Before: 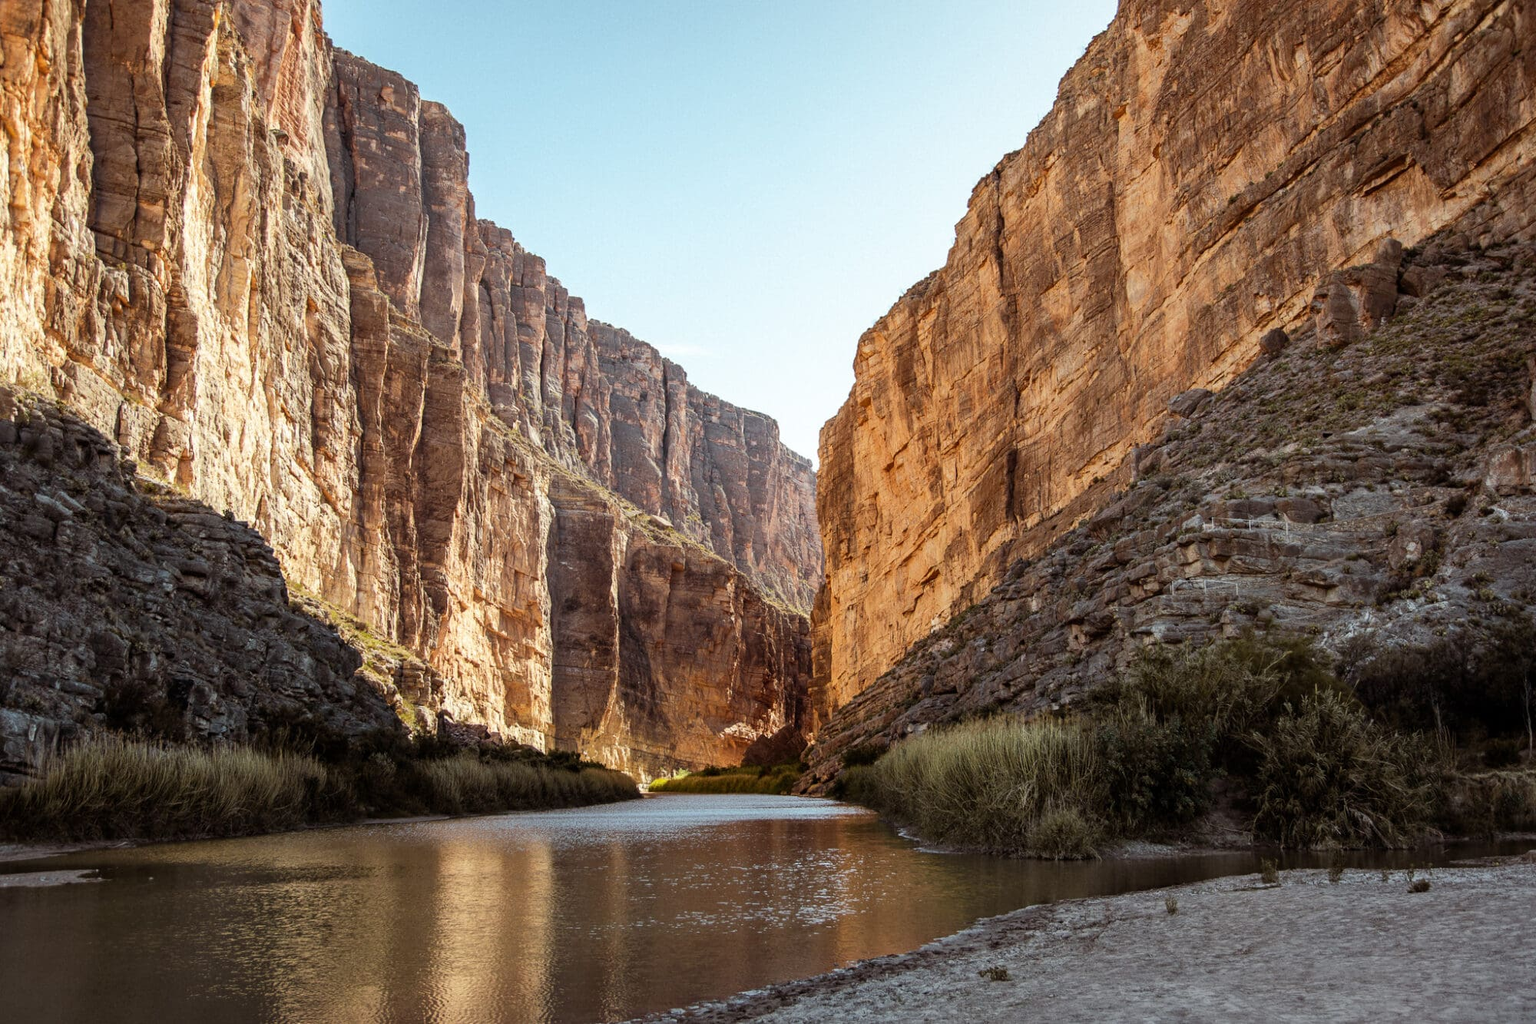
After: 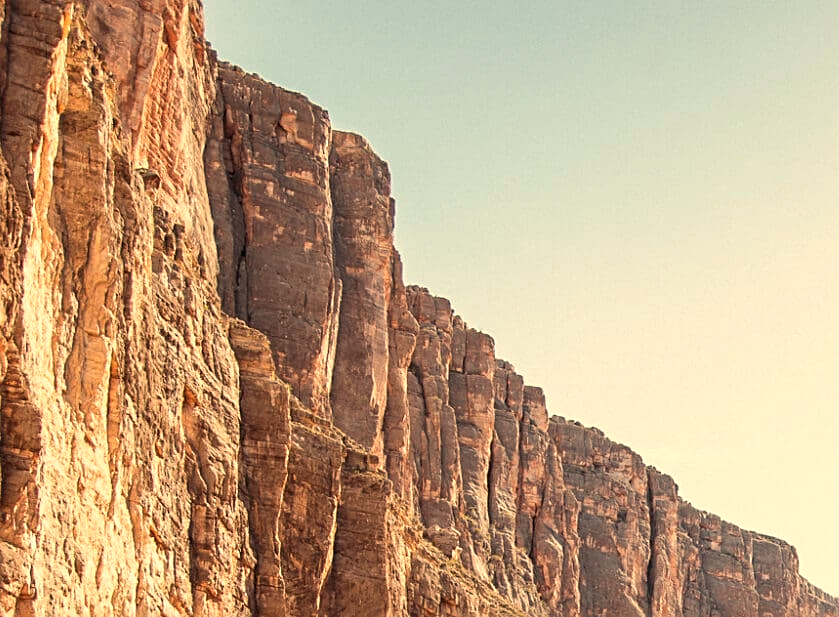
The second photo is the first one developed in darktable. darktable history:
crop and rotate: left 10.817%, top 0.062%, right 47.194%, bottom 53.626%
sharpen: on, module defaults
color balance rgb: shadows lift › chroma 1.41%, shadows lift › hue 260°, power › chroma 0.5%, power › hue 260°, highlights gain › chroma 1%, highlights gain › hue 27°, saturation formula JzAzBz (2021)
white balance: red 1.138, green 0.996, blue 0.812
